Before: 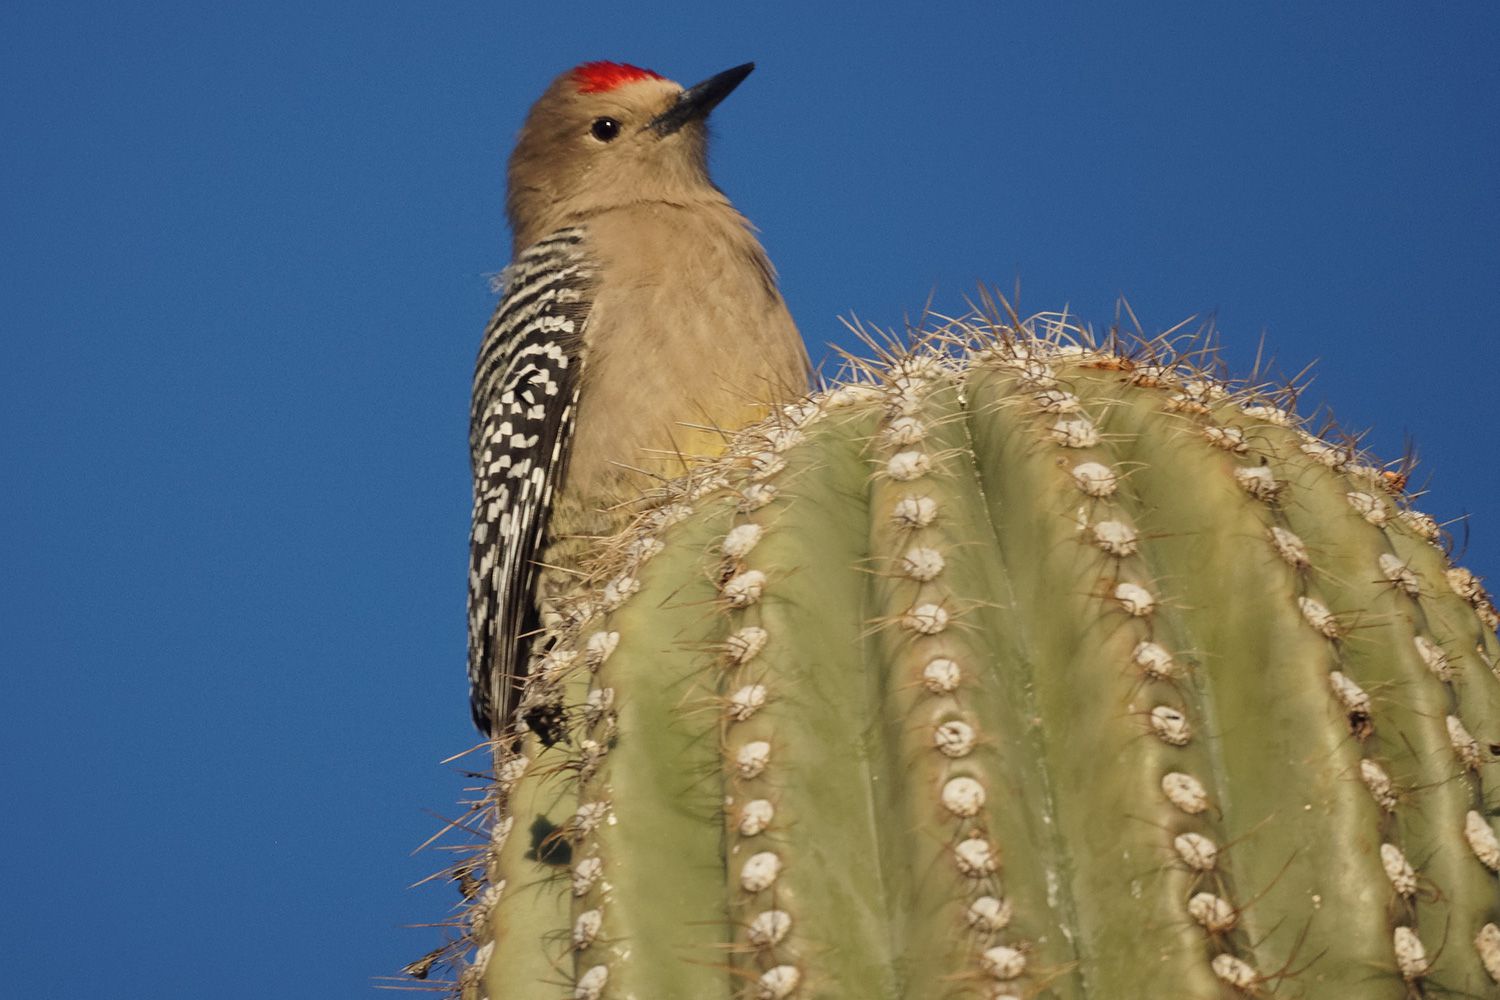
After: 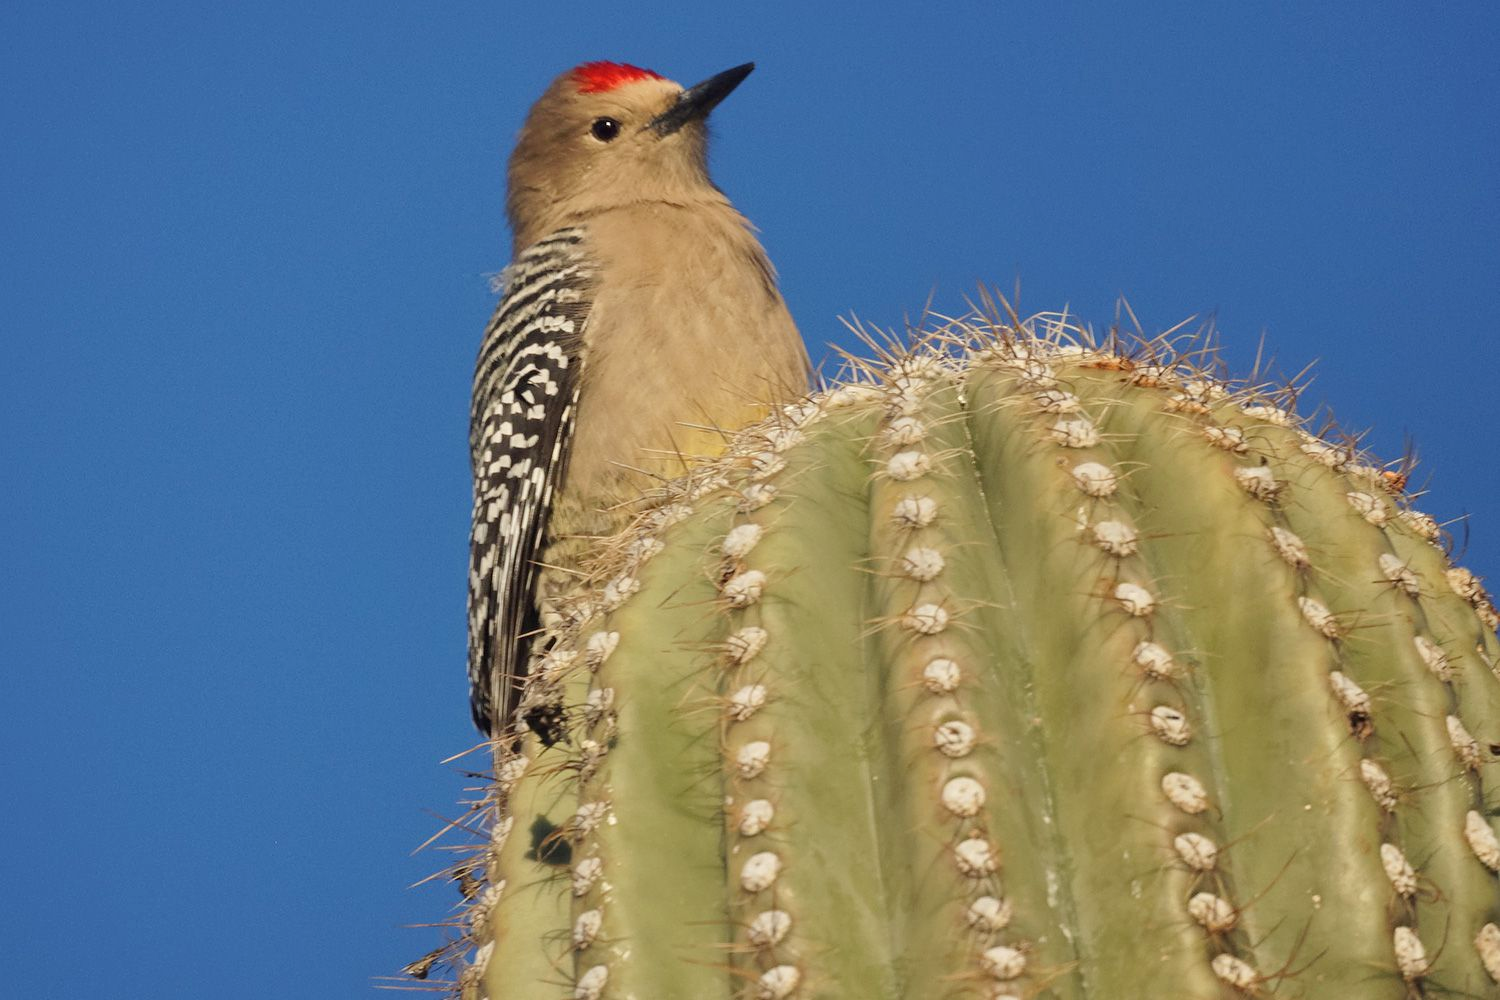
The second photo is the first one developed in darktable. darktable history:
tone equalizer: -7 EV 0.15 EV, -6 EV 0.589 EV, -5 EV 1.18 EV, -4 EV 1.35 EV, -3 EV 1.15 EV, -2 EV 0.6 EV, -1 EV 0.15 EV, smoothing diameter 24.87%, edges refinement/feathering 13.09, preserve details guided filter
